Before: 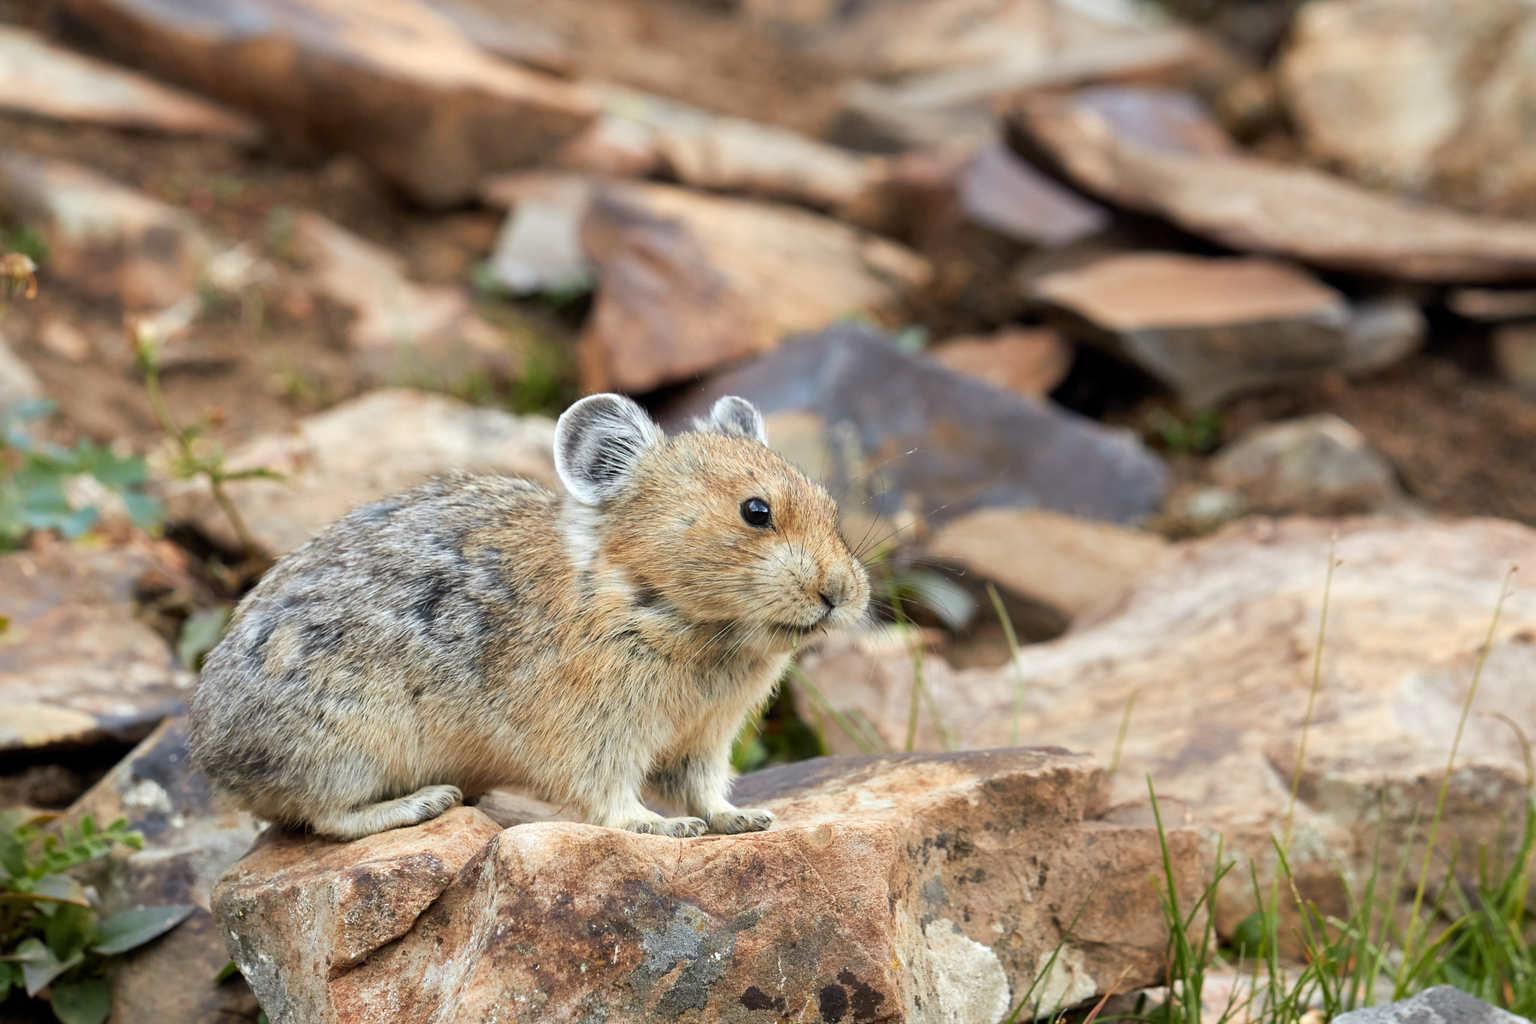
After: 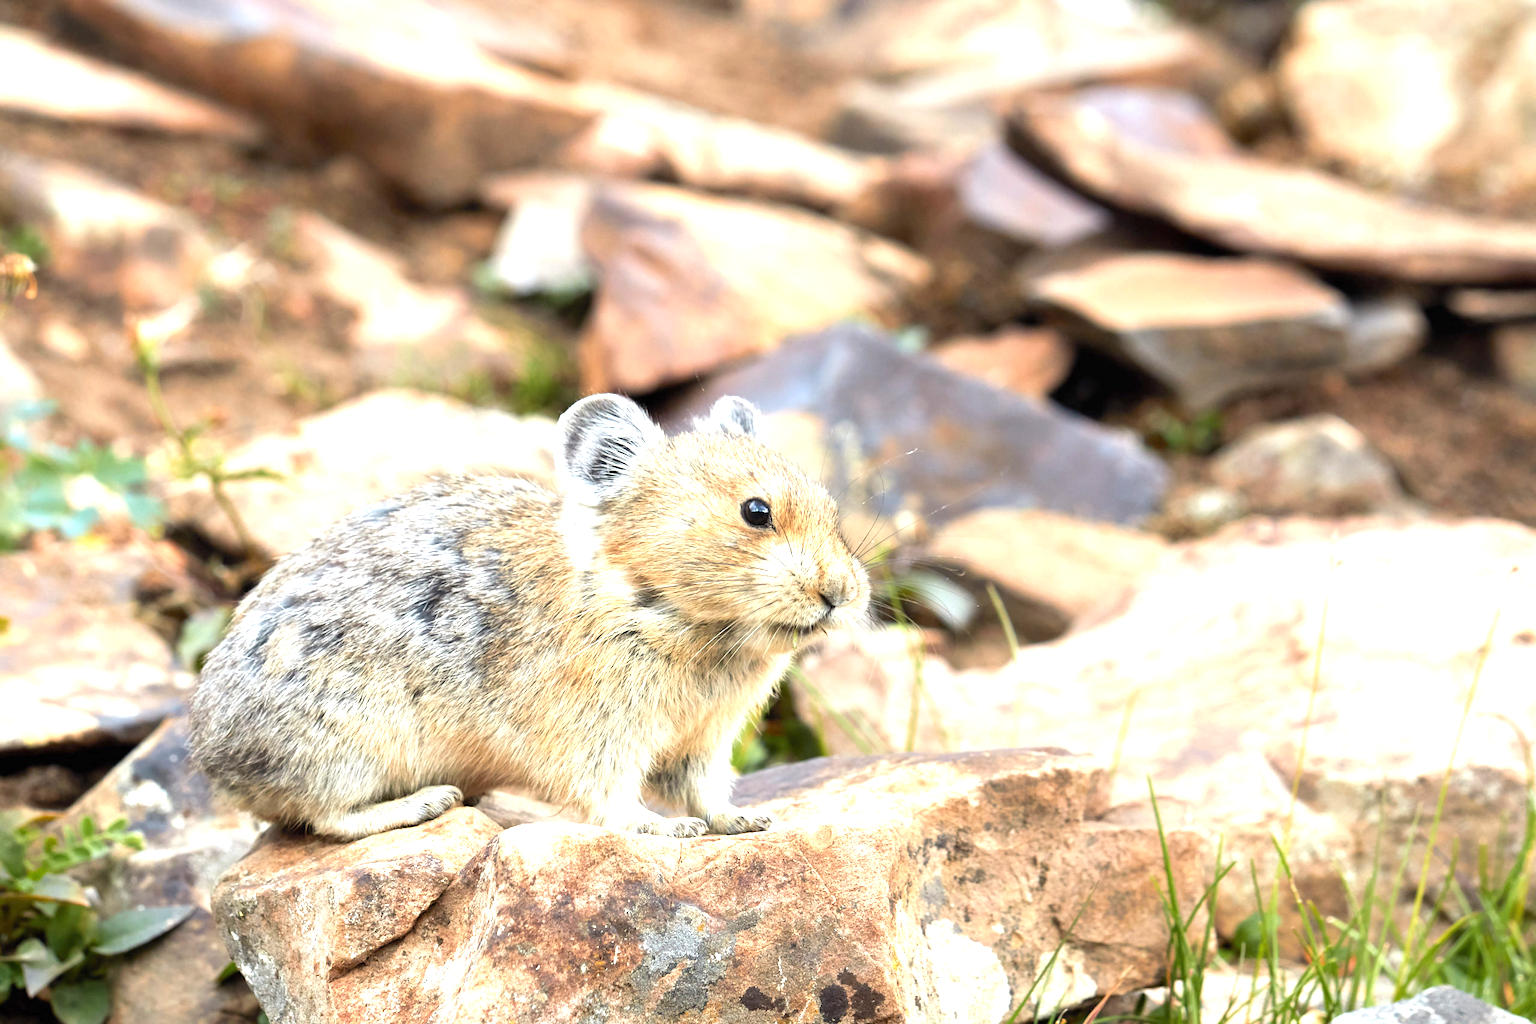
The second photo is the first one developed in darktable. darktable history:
exposure: exposure 1.2 EV, compensate highlight preservation false
tone equalizer: on, module defaults
local contrast: mode bilateral grid, contrast 100, coarseness 100, detail 91%, midtone range 0.2
